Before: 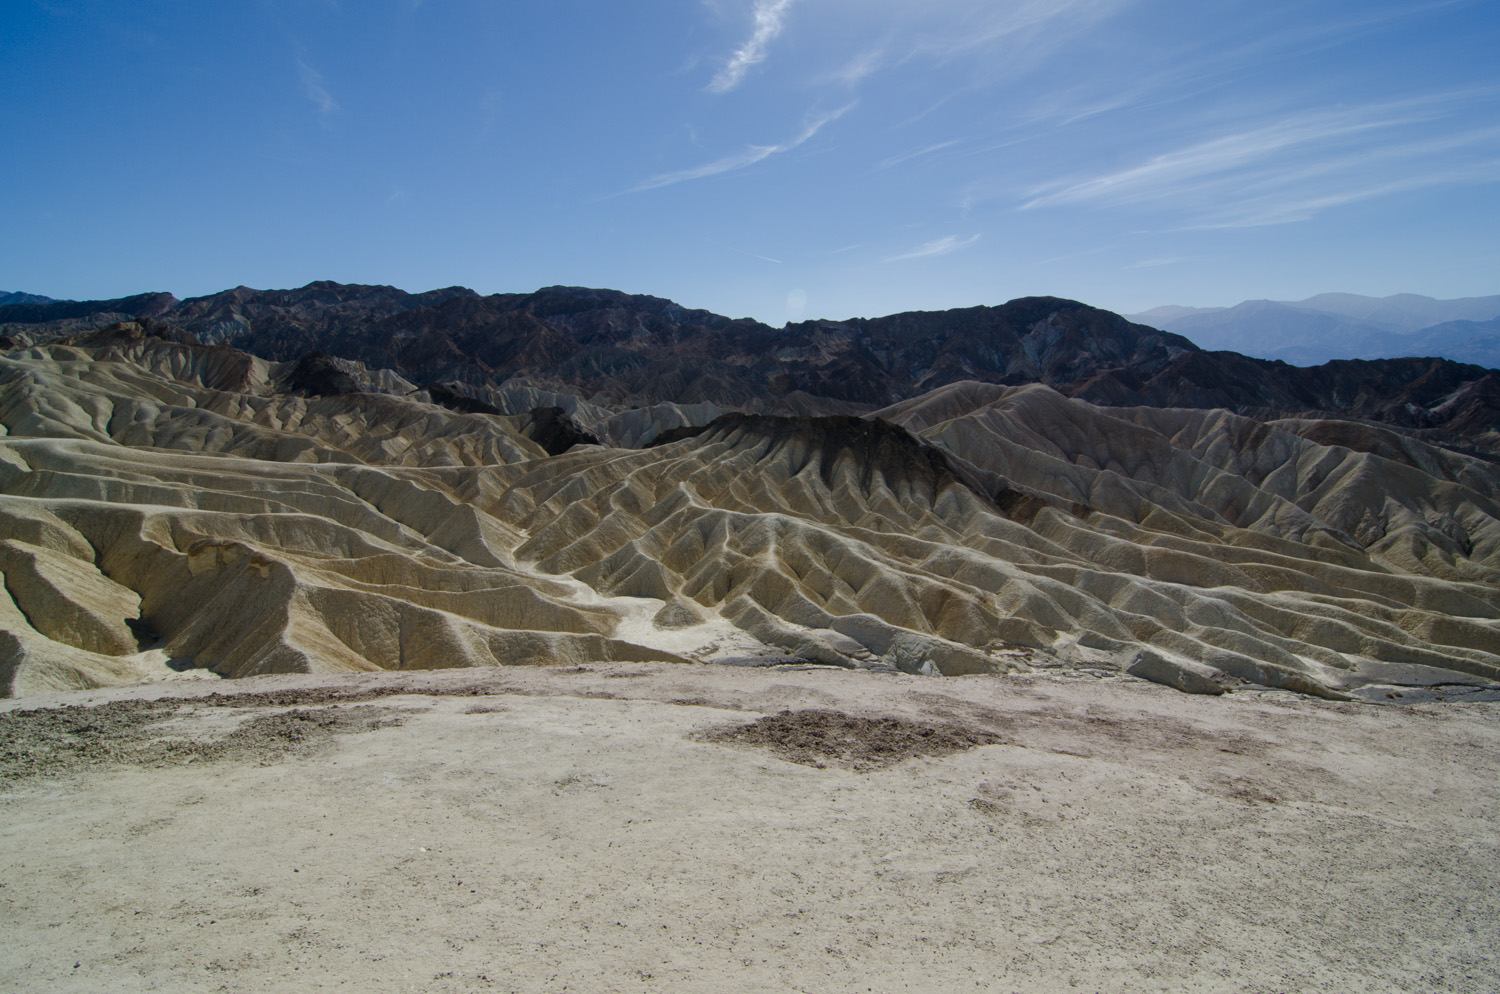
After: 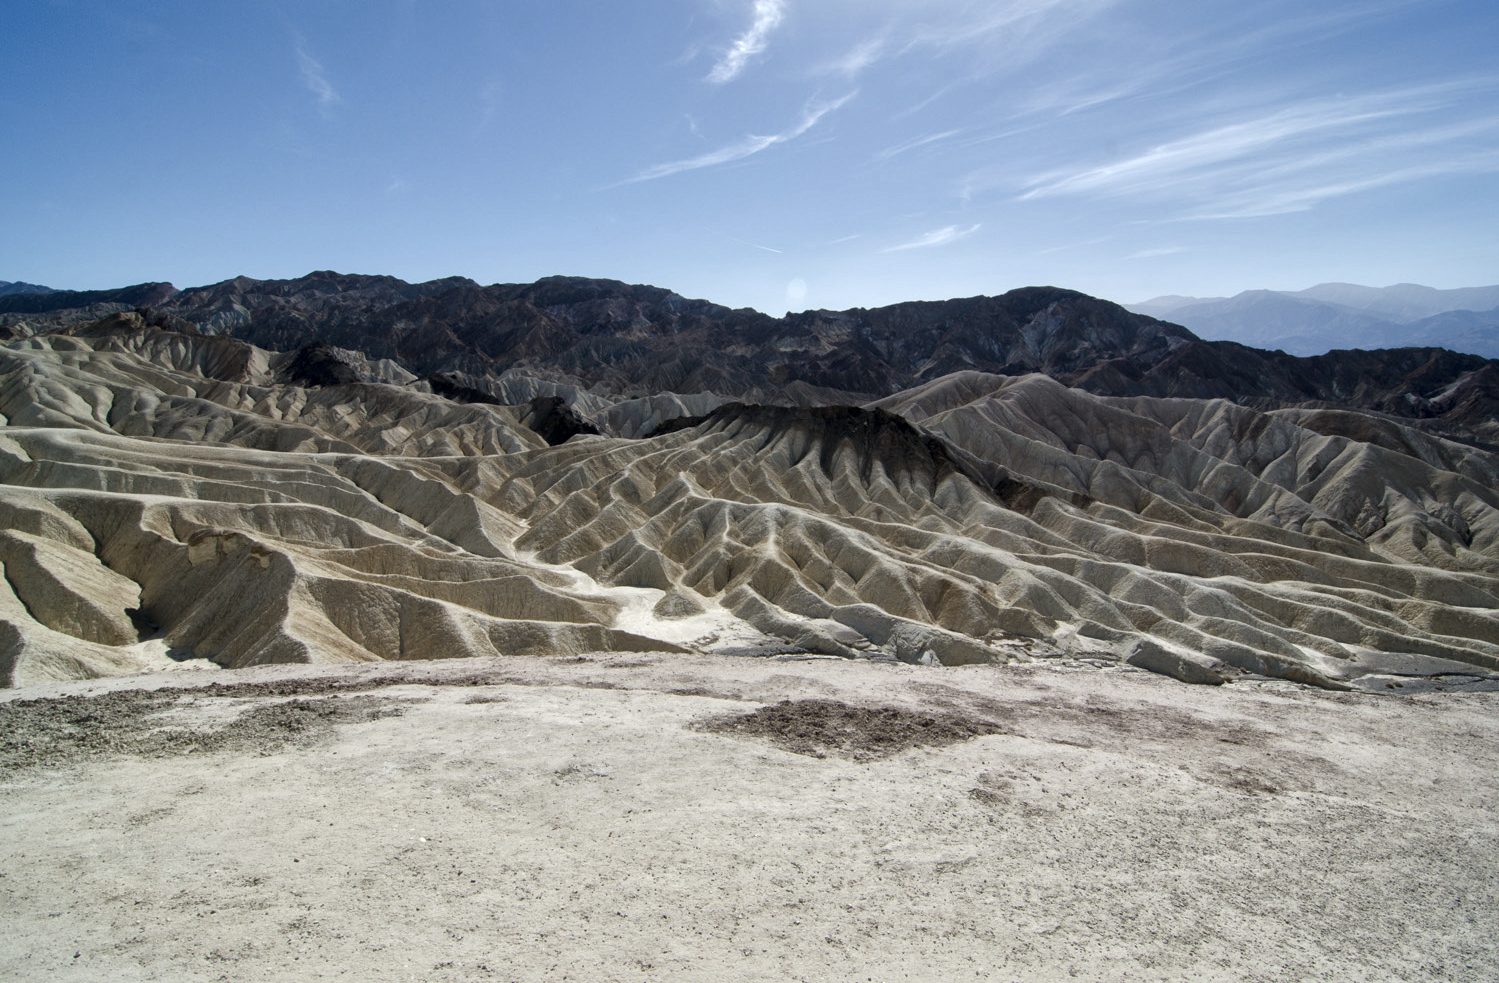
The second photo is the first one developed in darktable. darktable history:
color balance: input saturation 100.43%, contrast fulcrum 14.22%, output saturation 70.41%
exposure: exposure 0.485 EV, compensate highlight preservation false
crop: top 1.049%, right 0.001%
local contrast: mode bilateral grid, contrast 20, coarseness 50, detail 144%, midtone range 0.2
